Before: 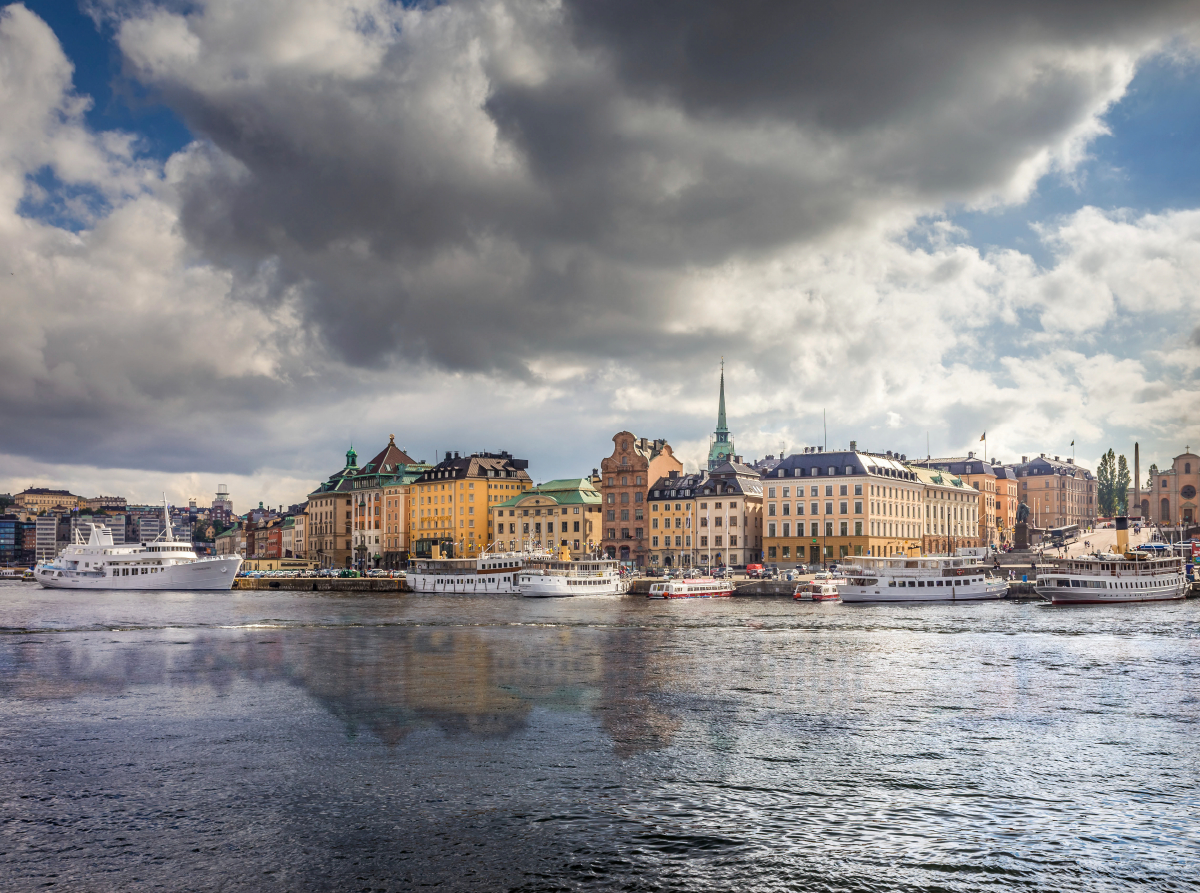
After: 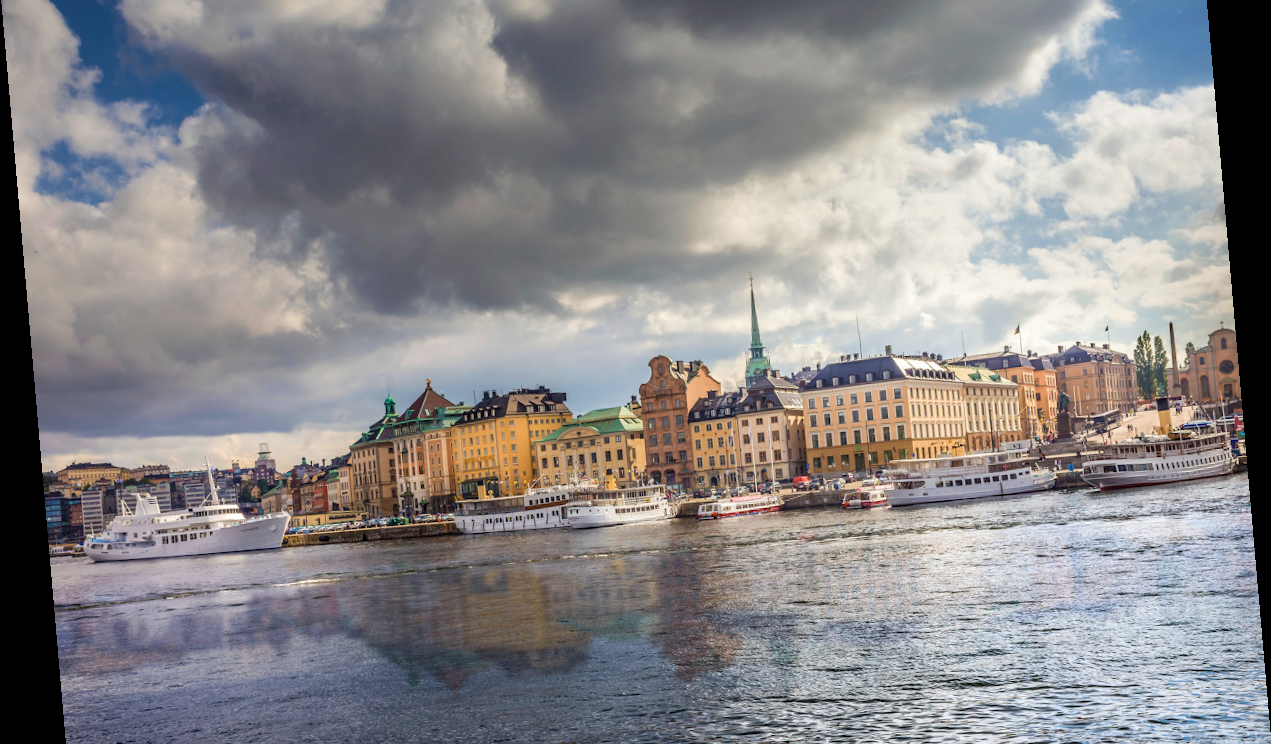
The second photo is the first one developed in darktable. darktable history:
rotate and perspective: rotation -4.98°, automatic cropping off
crop and rotate: top 12.5%, bottom 12.5%
velvia: on, module defaults
